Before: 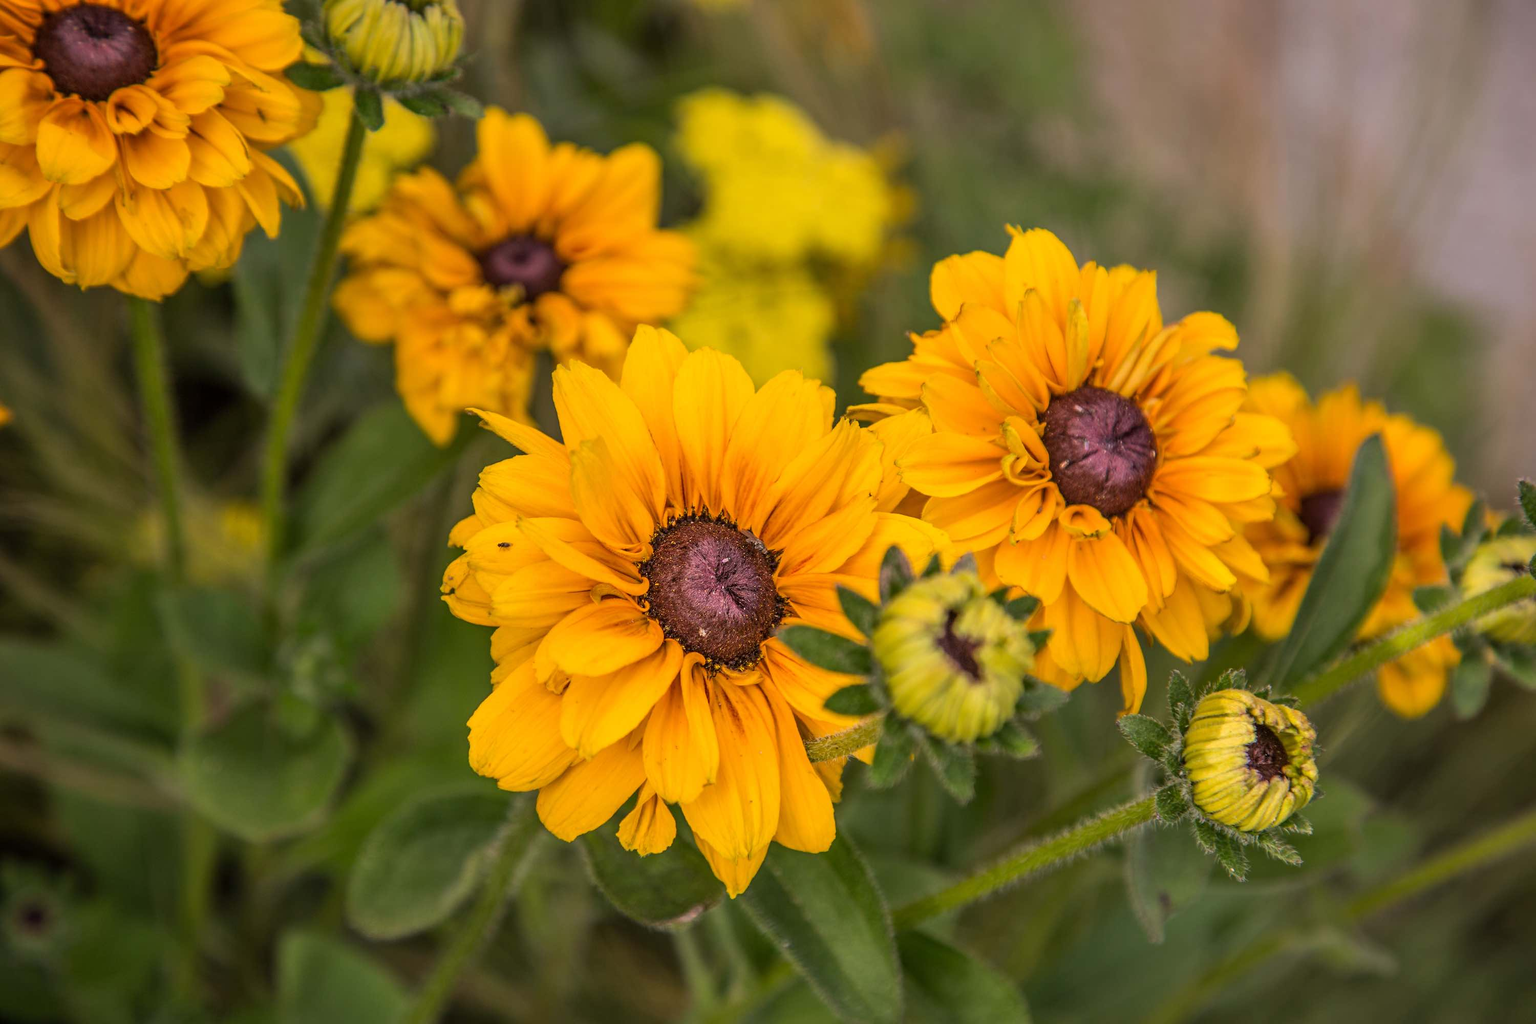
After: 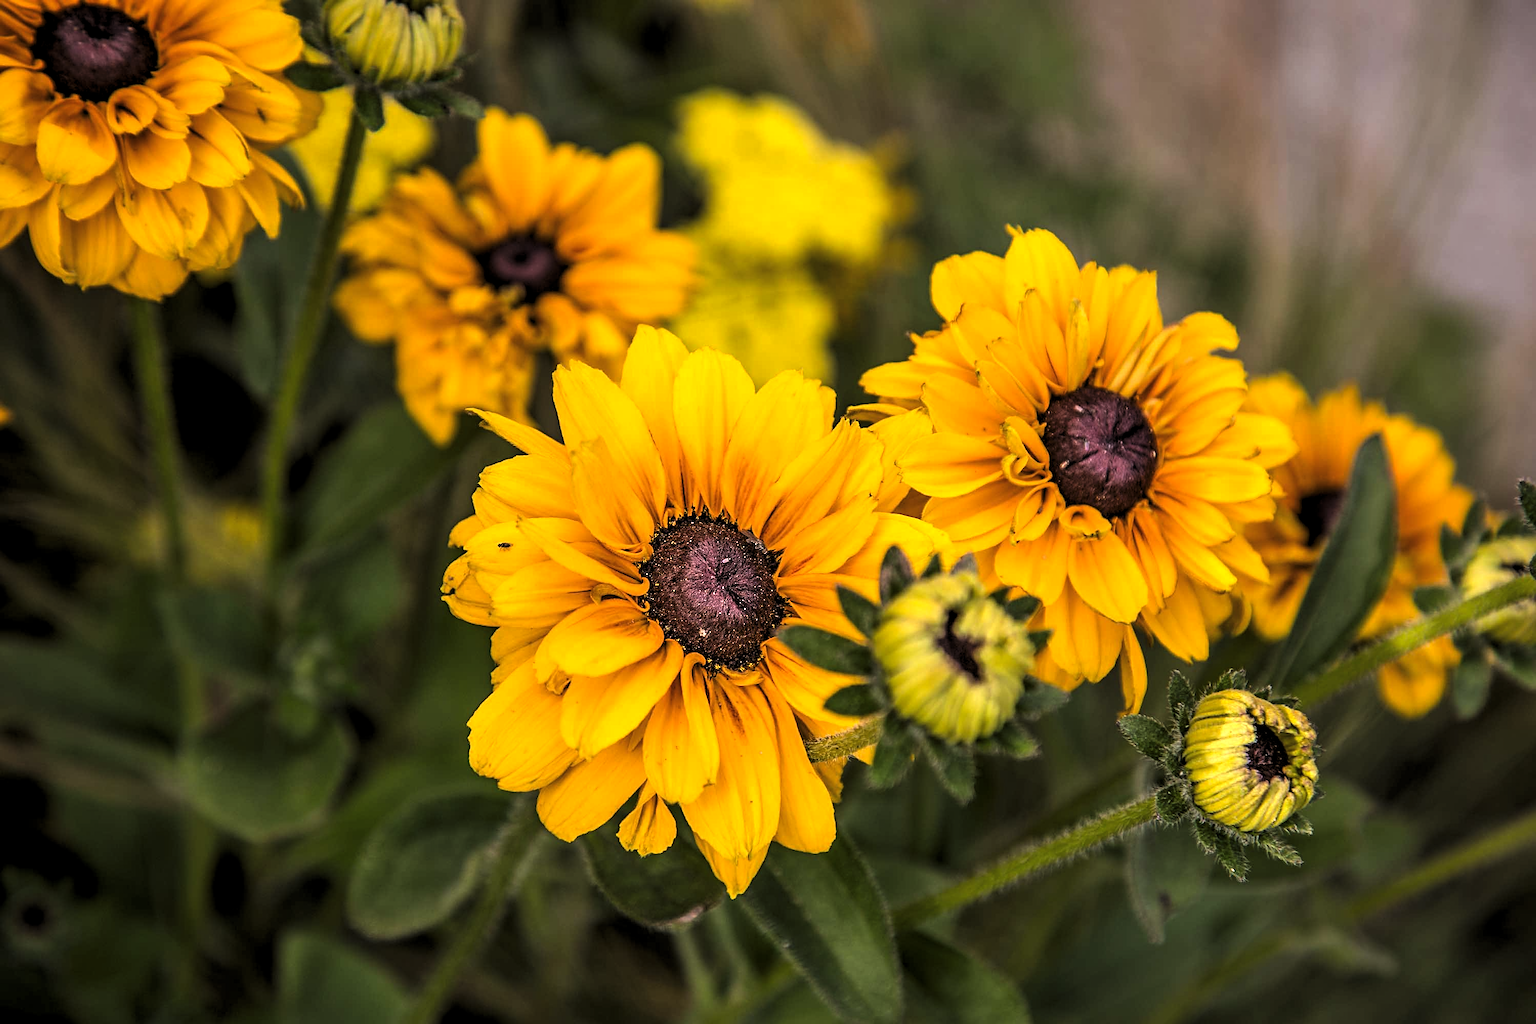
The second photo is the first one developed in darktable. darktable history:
sharpen: on, module defaults
levels: levels [0.129, 0.519, 0.867]
